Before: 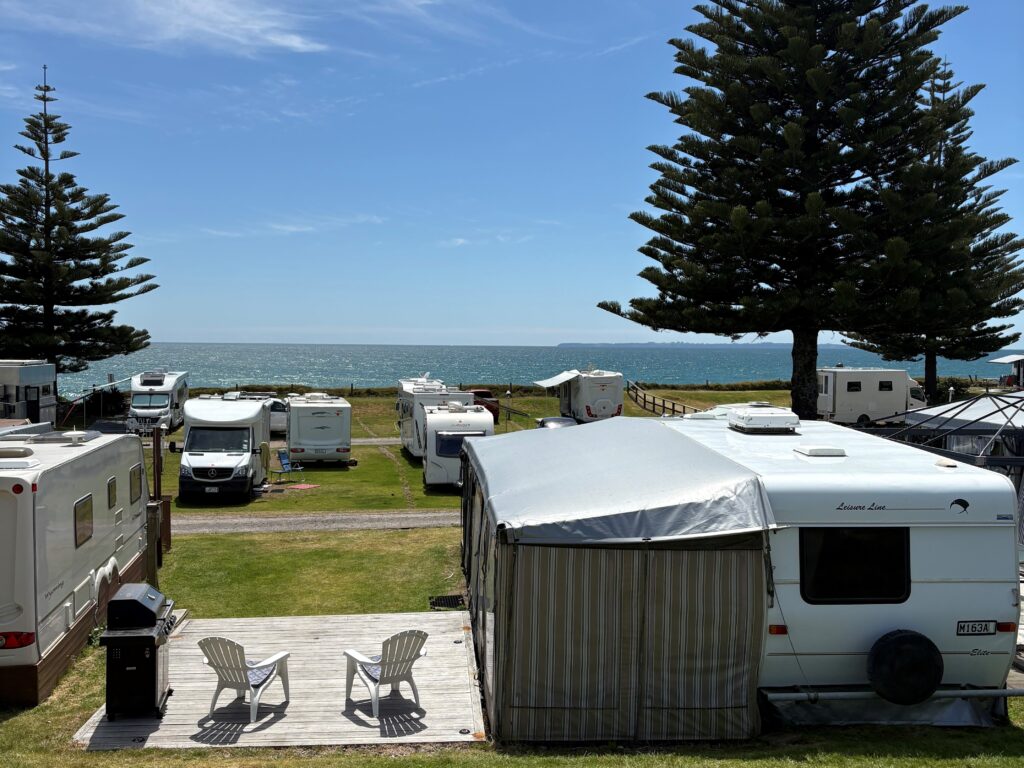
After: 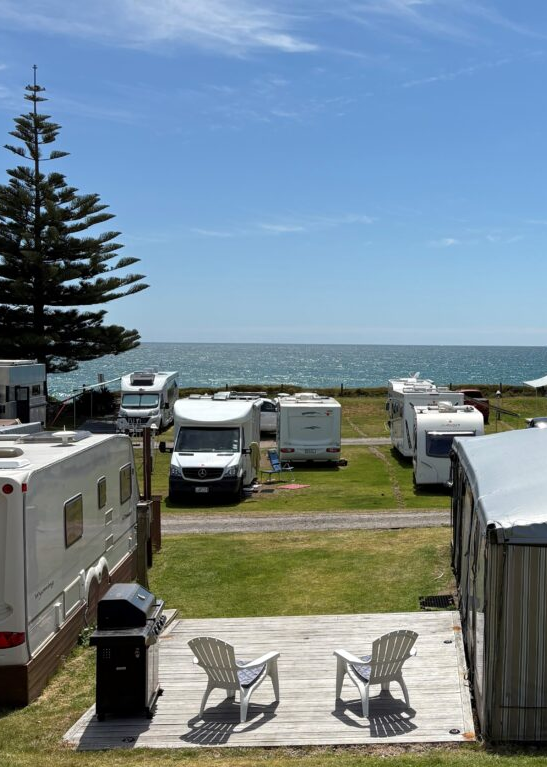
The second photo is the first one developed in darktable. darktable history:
crop: left 0.982%, right 45.556%, bottom 0.079%
